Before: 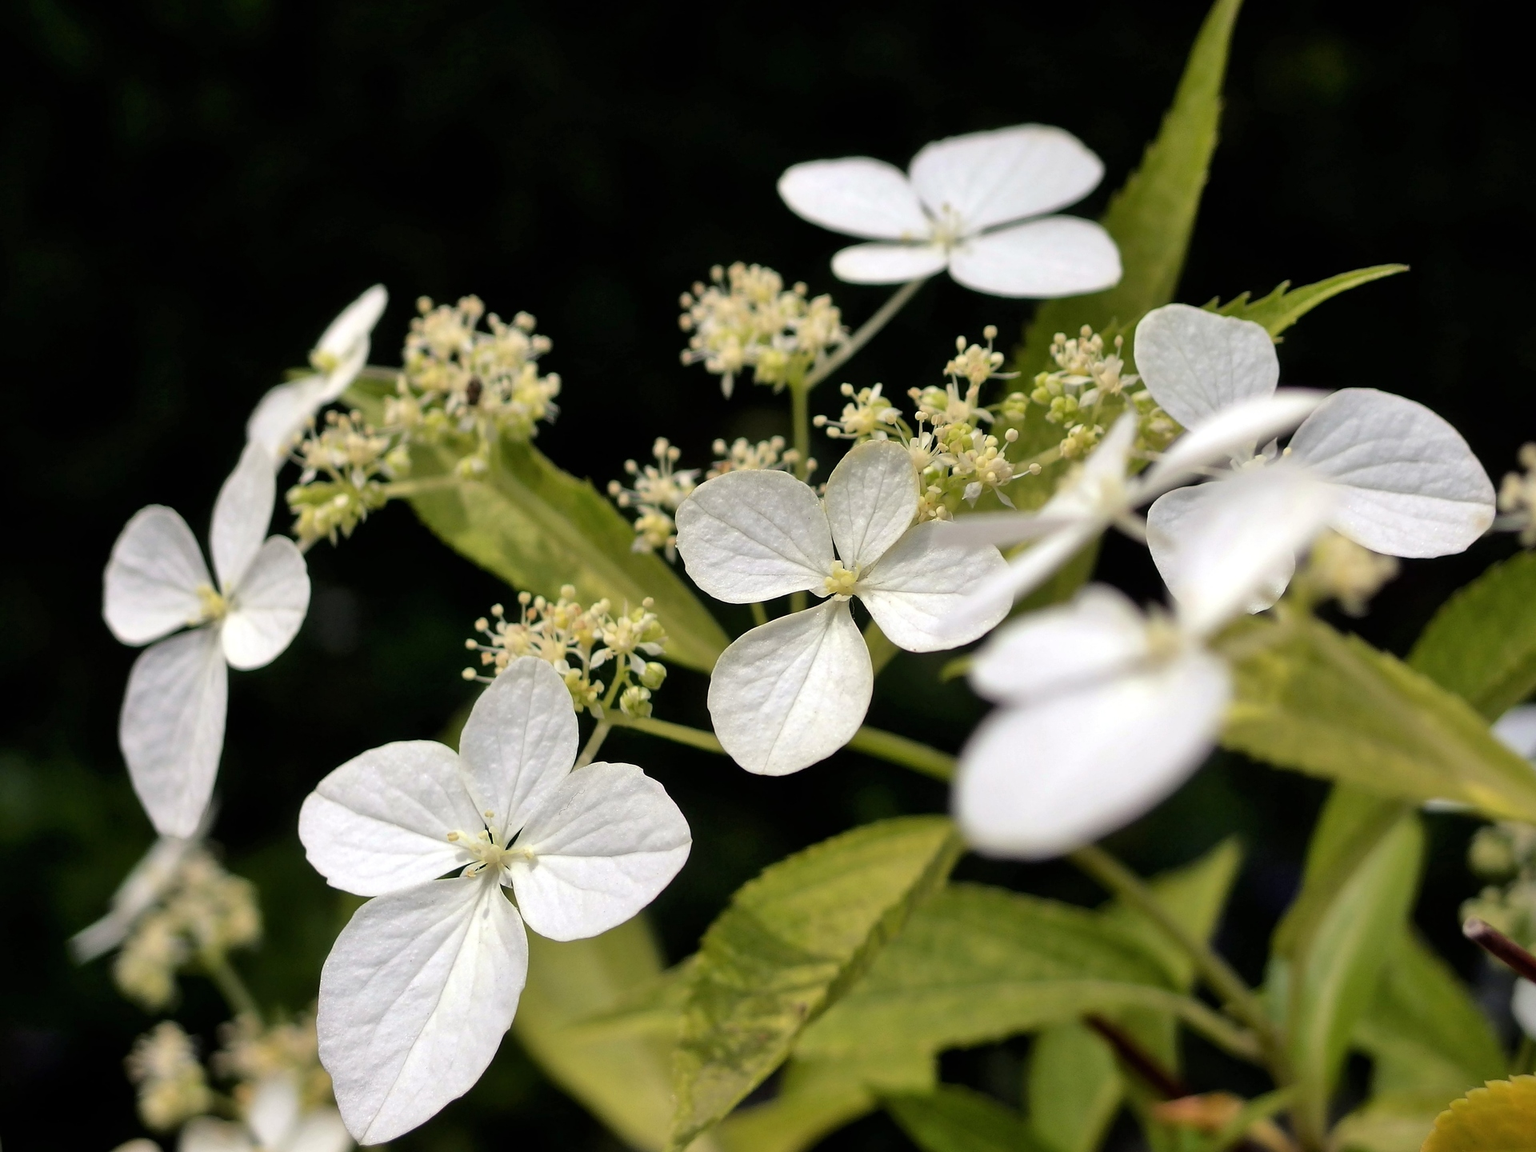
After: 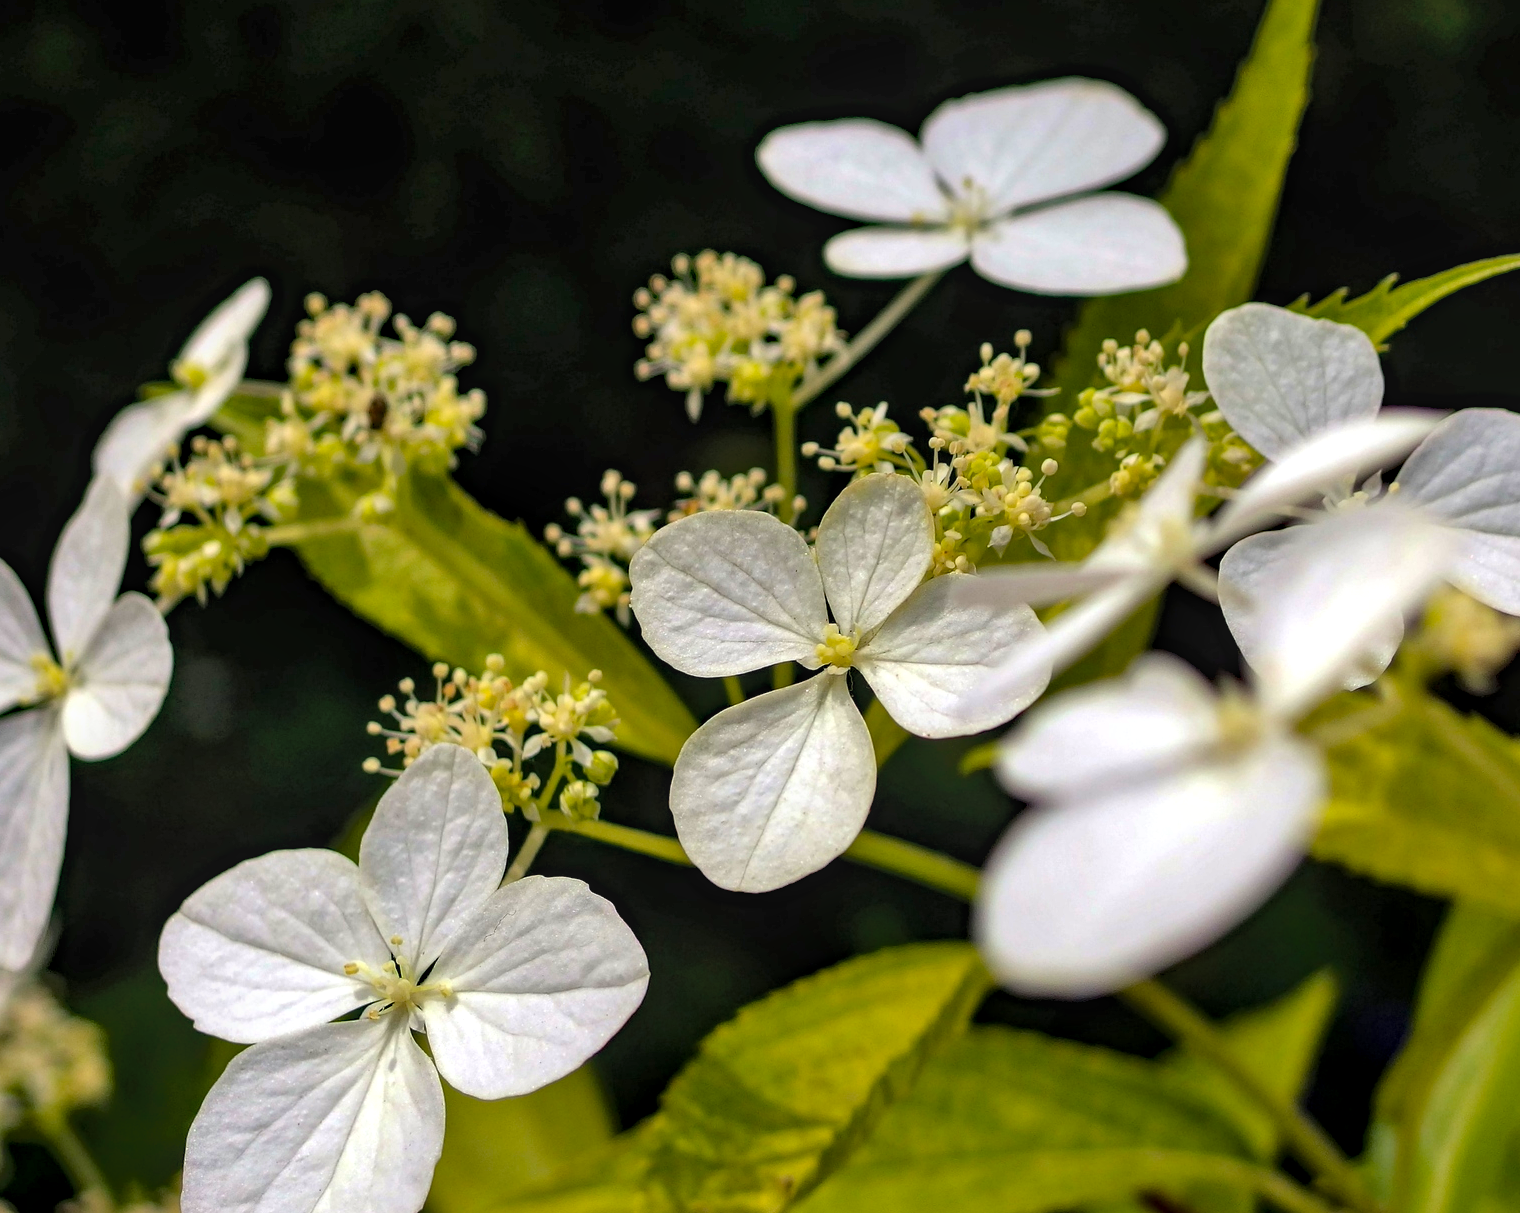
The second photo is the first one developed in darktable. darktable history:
crop: left 11.225%, top 5.381%, right 9.565%, bottom 10.314%
color balance rgb: perceptual saturation grading › global saturation 20%, global vibrance 20%
shadows and highlights: shadows 62.66, white point adjustment 0.37, highlights -34.44, compress 83.82%
local contrast: on, module defaults
haze removal: strength 0.25, distance 0.25, compatibility mode true, adaptive false
